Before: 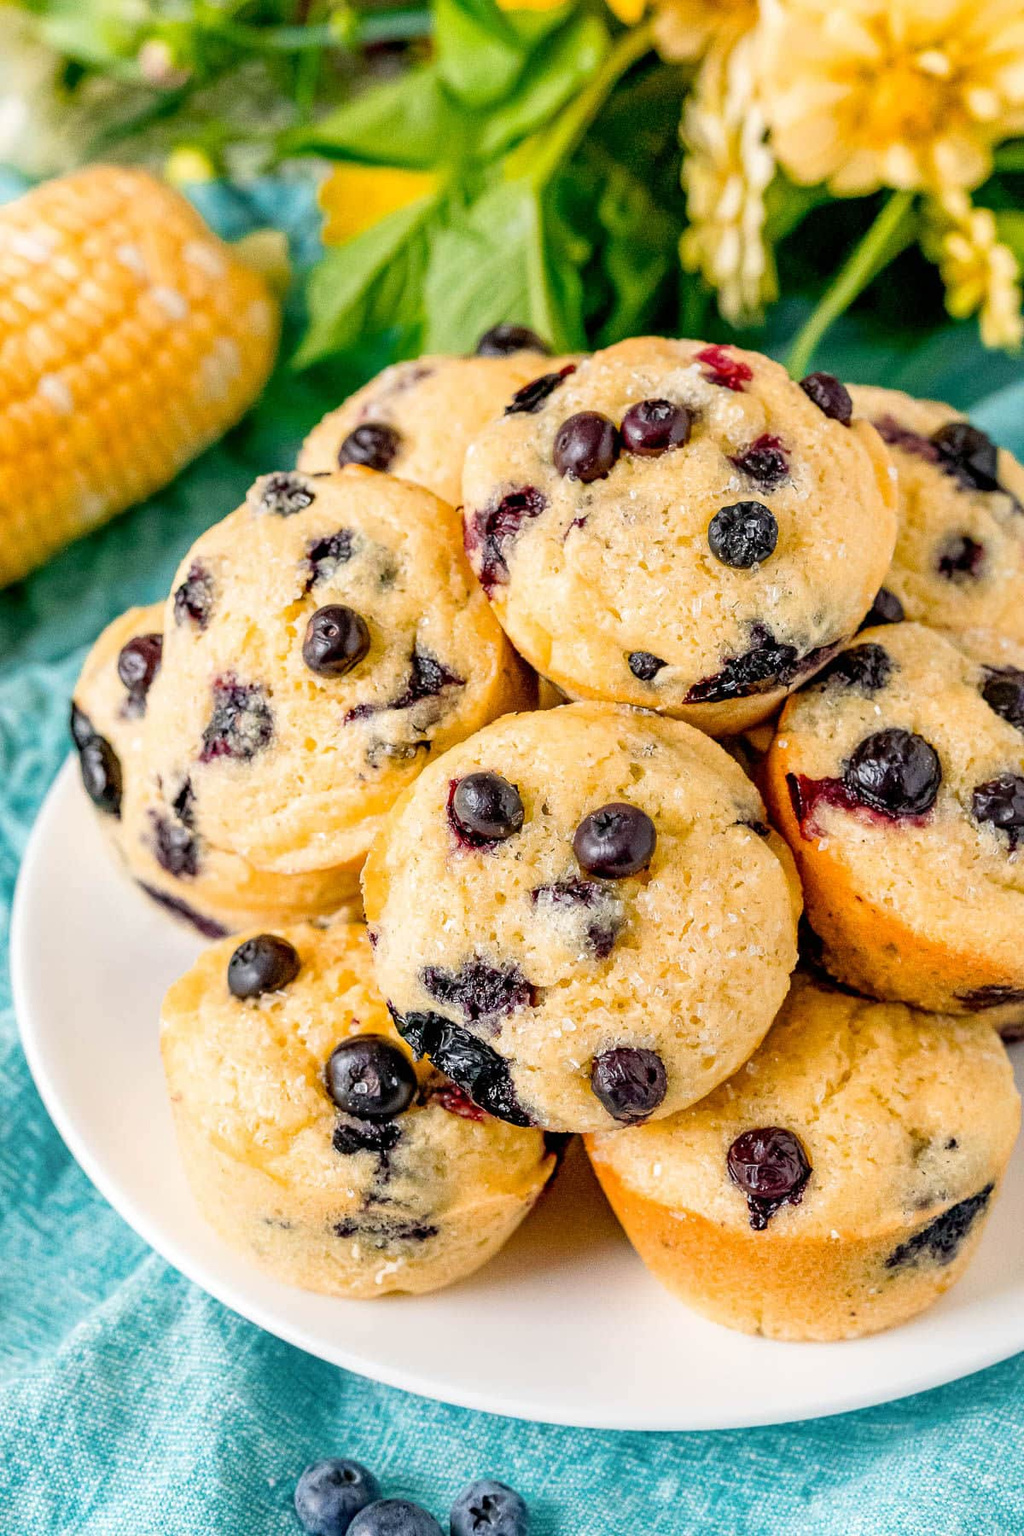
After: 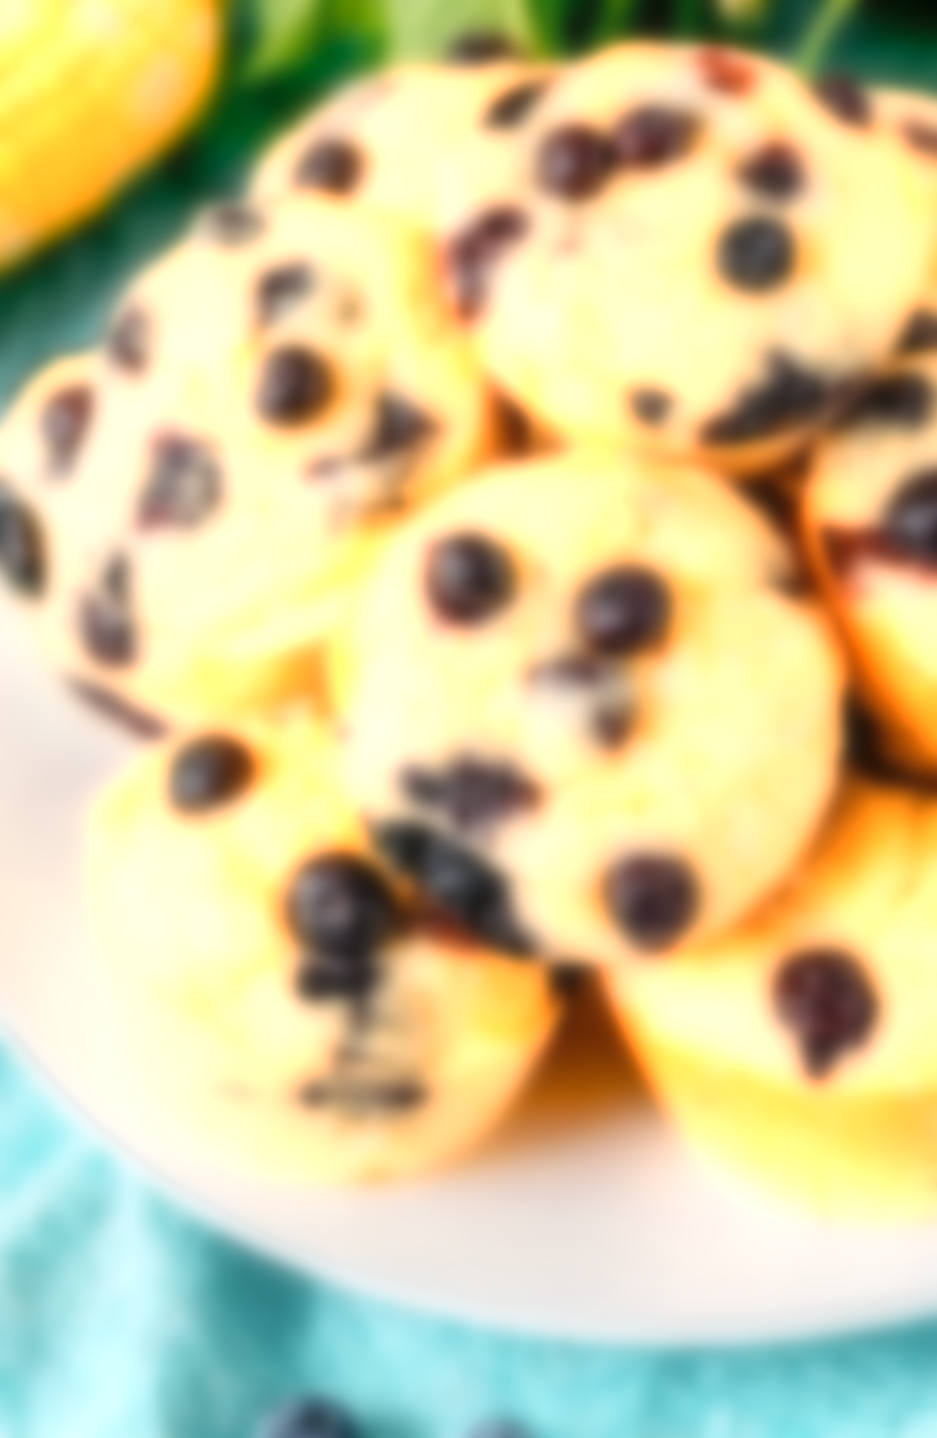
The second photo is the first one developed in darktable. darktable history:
color balance: output saturation 110%
lowpass: on, module defaults
crop and rotate: left 4.842%, top 15.51%, right 10.668%
color zones: curves: ch0 [(0.018, 0.548) (0.197, 0.654) (0.425, 0.447) (0.605, 0.658) (0.732, 0.579)]; ch1 [(0.105, 0.531) (0.224, 0.531) (0.386, 0.39) (0.618, 0.456) (0.732, 0.456) (0.956, 0.421)]; ch2 [(0.039, 0.583) (0.215, 0.465) (0.399, 0.544) (0.465, 0.548) (0.614, 0.447) (0.724, 0.43) (0.882, 0.623) (0.956, 0.632)]
rotate and perspective: rotation -1.68°, lens shift (vertical) -0.146, crop left 0.049, crop right 0.912, crop top 0.032, crop bottom 0.96
